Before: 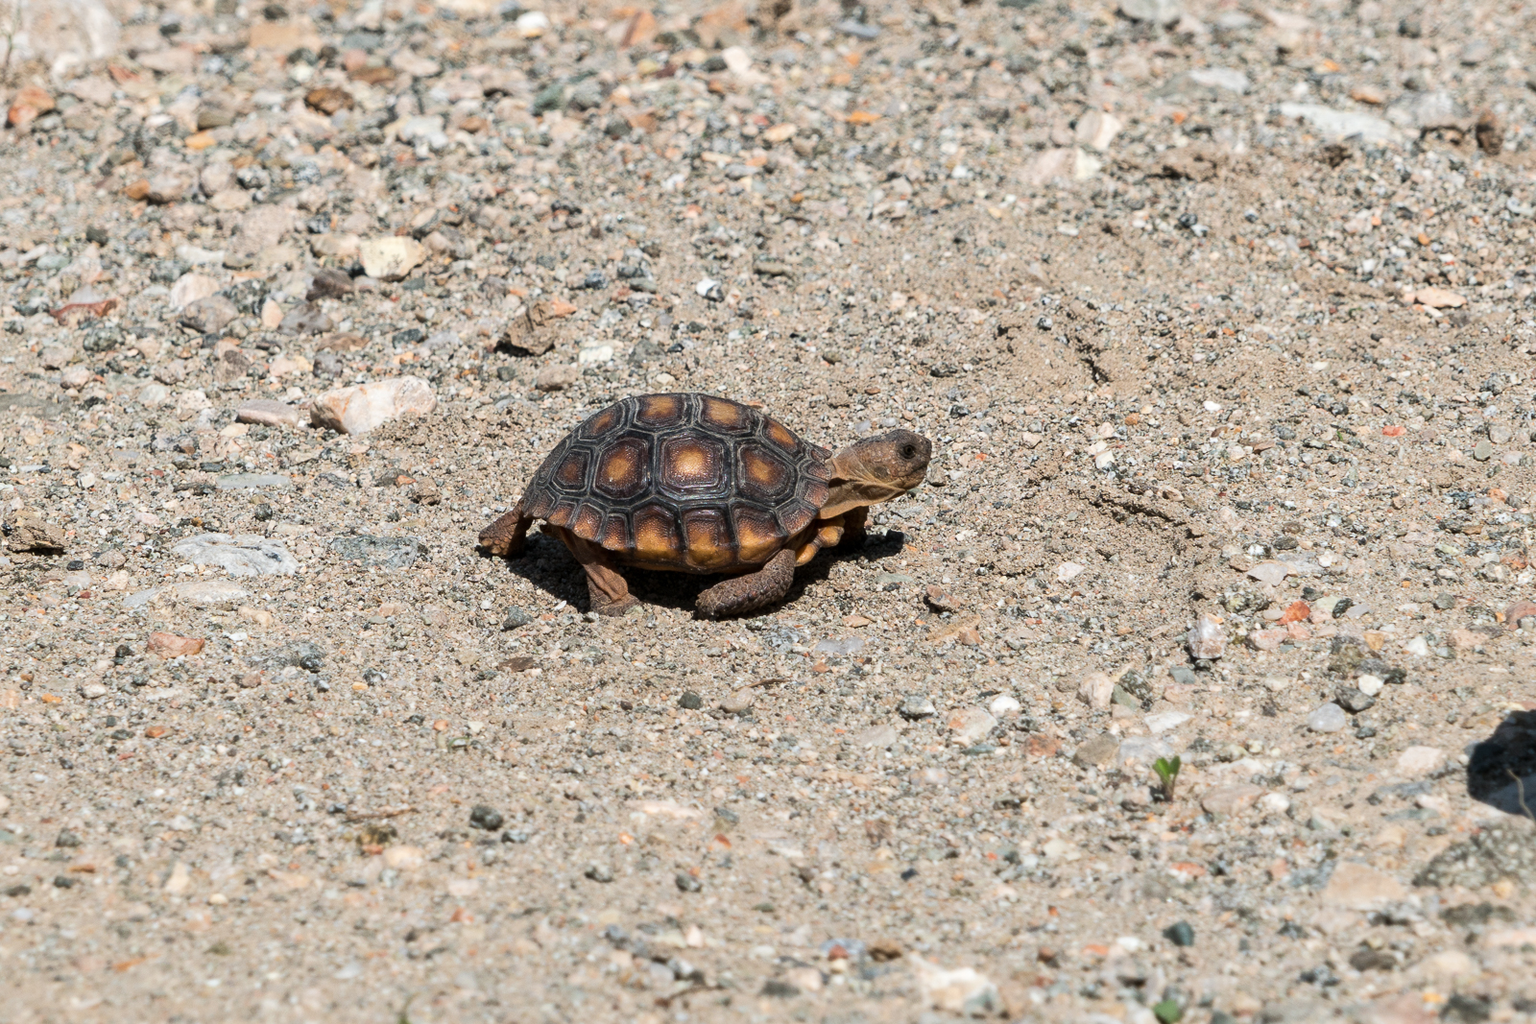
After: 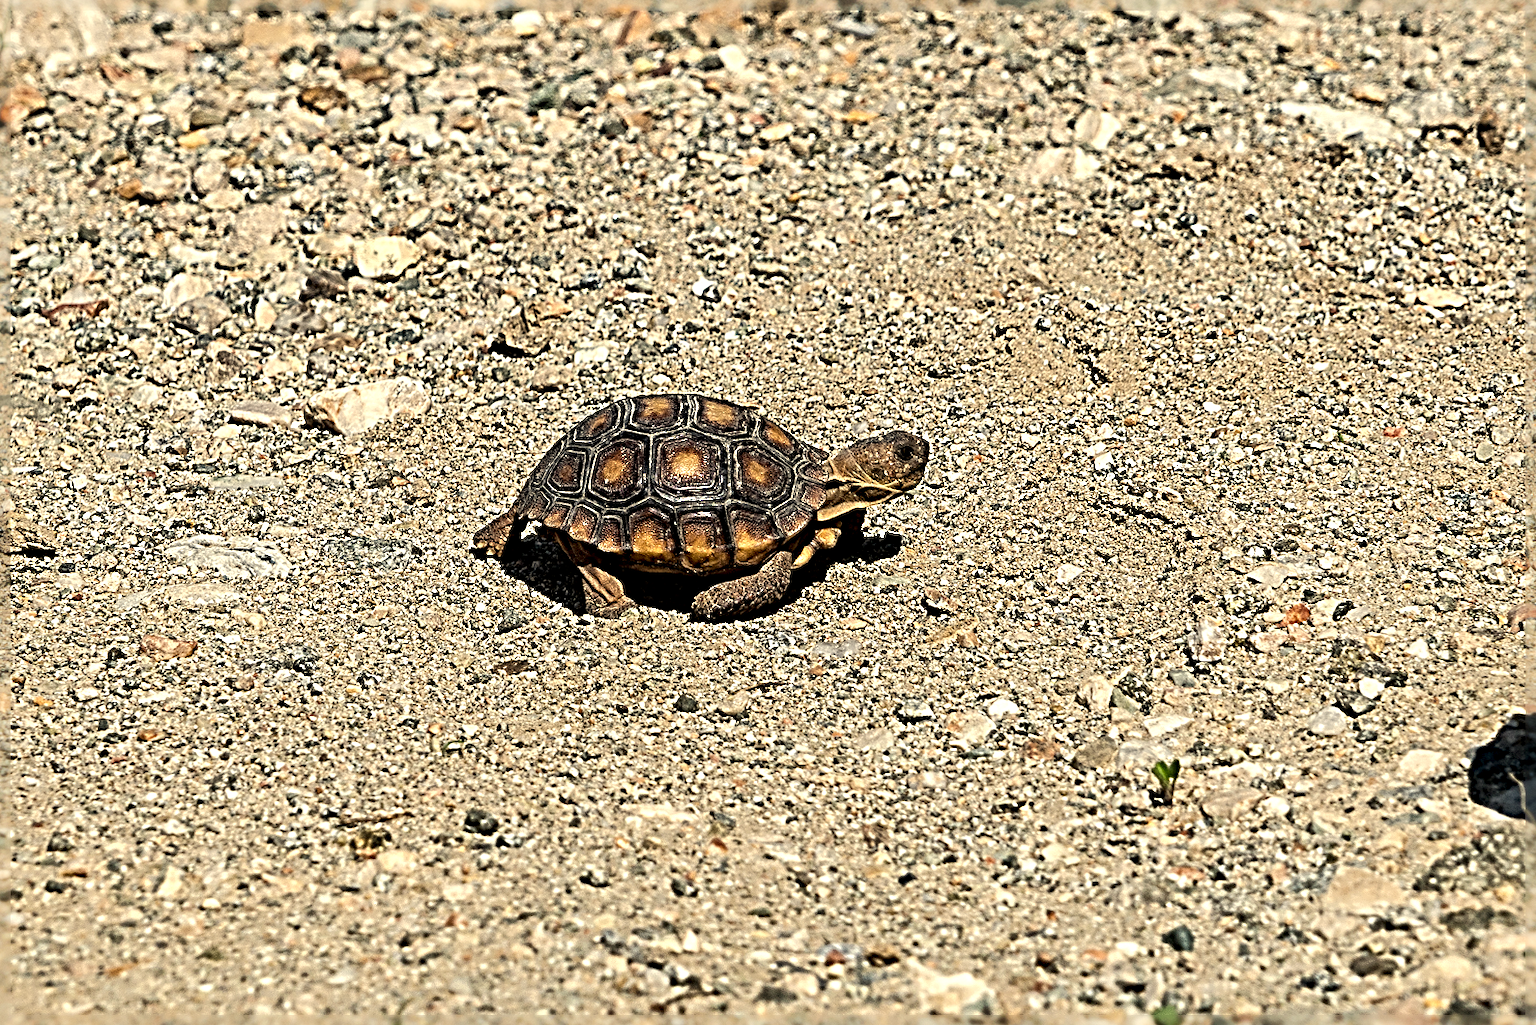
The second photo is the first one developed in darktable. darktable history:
sharpen: radius 4.01, amount 1.99
local contrast: mode bilateral grid, contrast 25, coarseness 60, detail 152%, midtone range 0.2
color correction: highlights a* 1.46, highlights b* 17.56
crop and rotate: left 0.639%, top 0.235%, bottom 0.302%
exposure: black level correction 0.005, exposure 0.015 EV, compensate exposure bias true, compensate highlight preservation false
